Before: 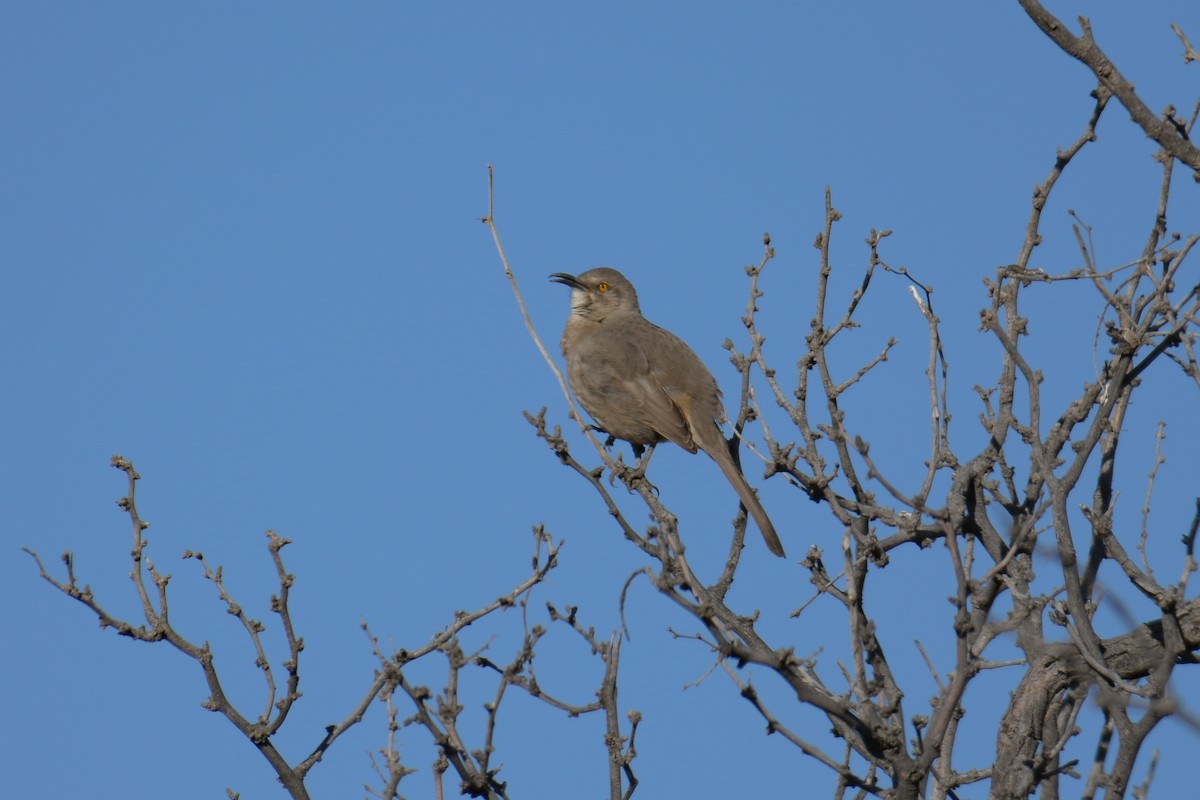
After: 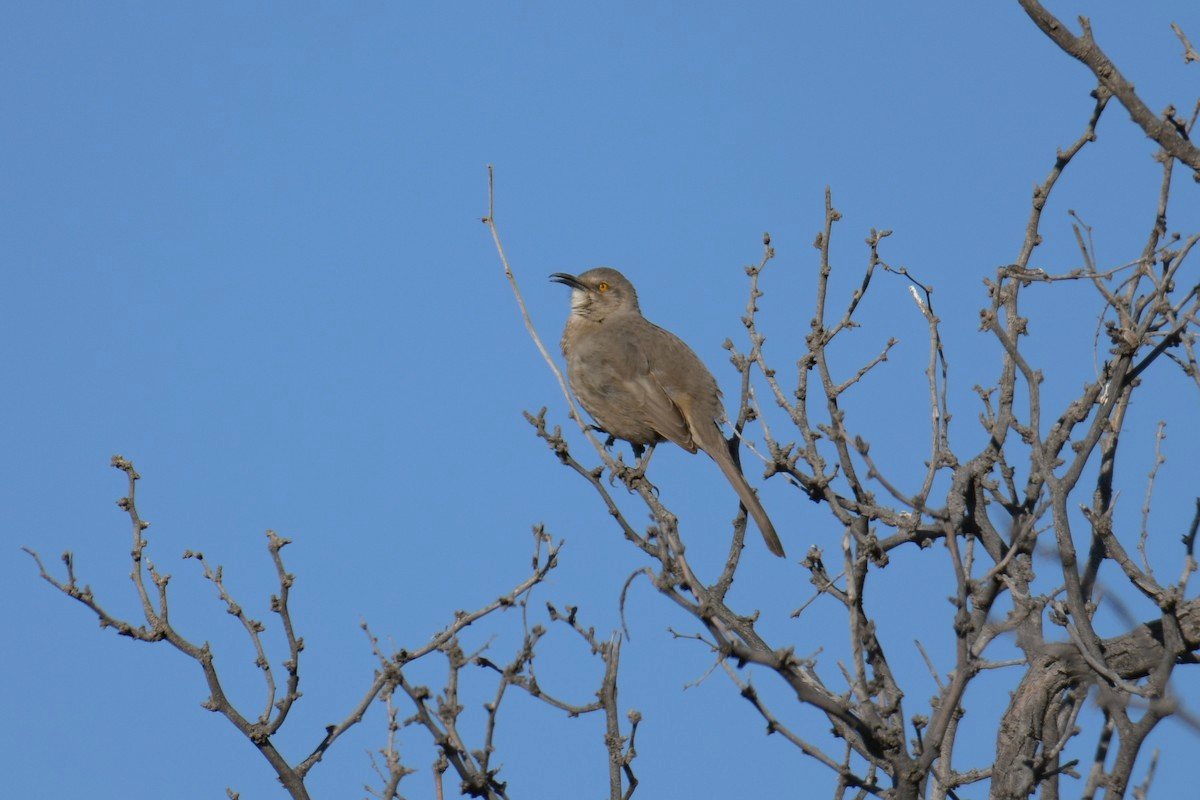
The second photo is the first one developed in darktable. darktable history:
exposure: exposure 0.201 EV, compensate highlight preservation false
